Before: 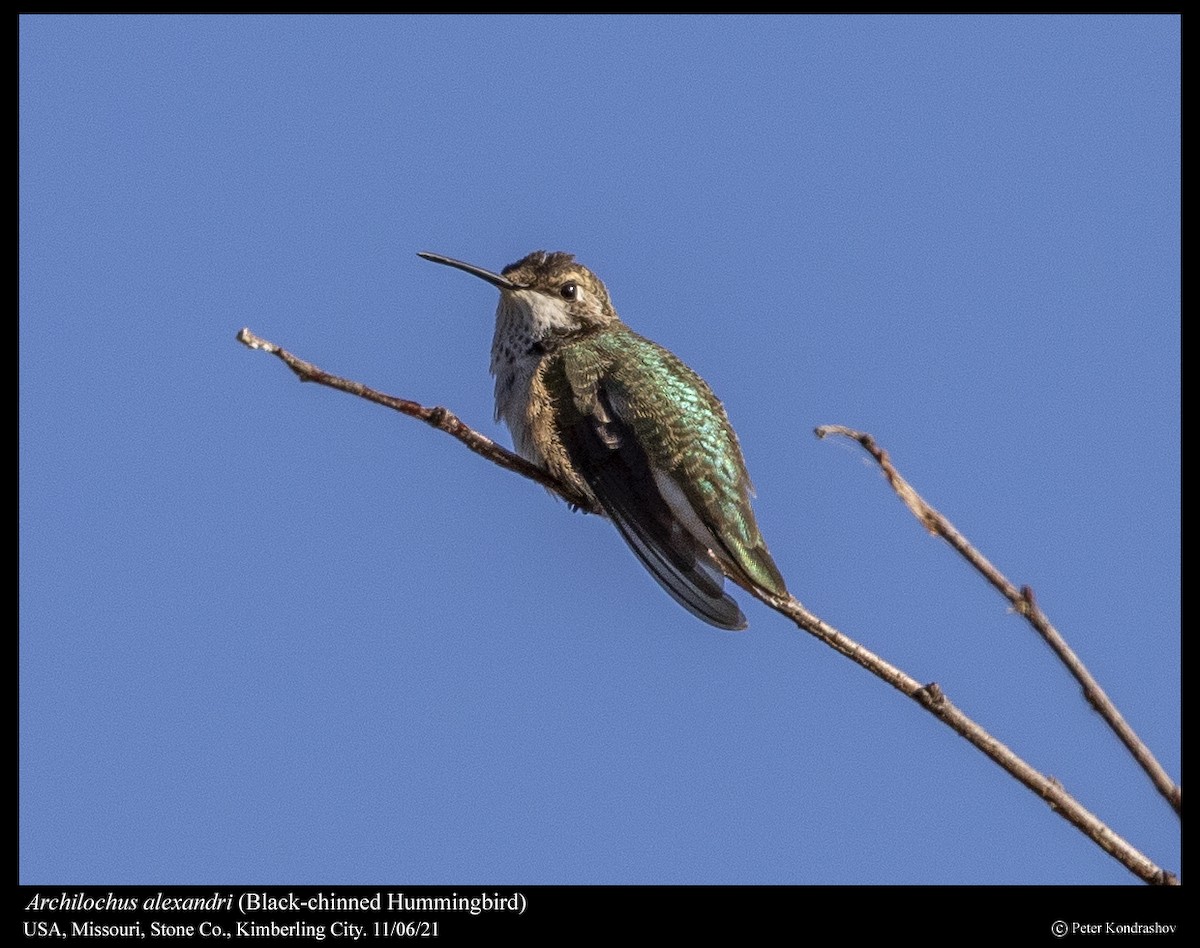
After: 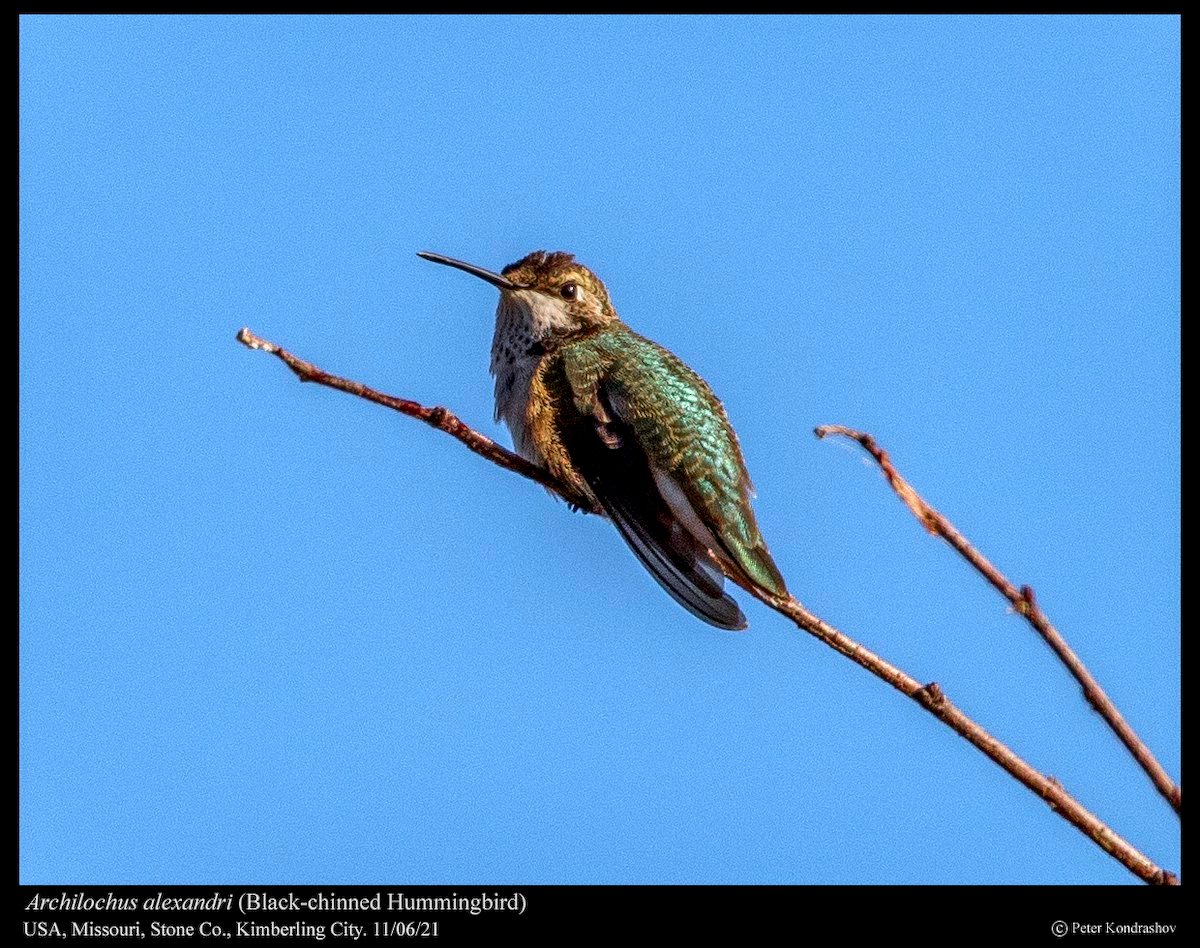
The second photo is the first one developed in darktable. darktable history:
local contrast: detail 130%
color balance rgb: linear chroma grading › global chroma 15%, perceptual saturation grading › global saturation 30%
color zones: curves: ch0 [(0, 0.466) (0.128, 0.466) (0.25, 0.5) (0.375, 0.456) (0.5, 0.5) (0.625, 0.5) (0.737, 0.652) (0.875, 0.5)]; ch1 [(0, 0.603) (0.125, 0.618) (0.261, 0.348) (0.372, 0.353) (0.497, 0.363) (0.611, 0.45) (0.731, 0.427) (0.875, 0.518) (0.998, 0.652)]; ch2 [(0, 0.559) (0.125, 0.451) (0.253, 0.564) (0.37, 0.578) (0.5, 0.466) (0.625, 0.471) (0.731, 0.471) (0.88, 0.485)]
